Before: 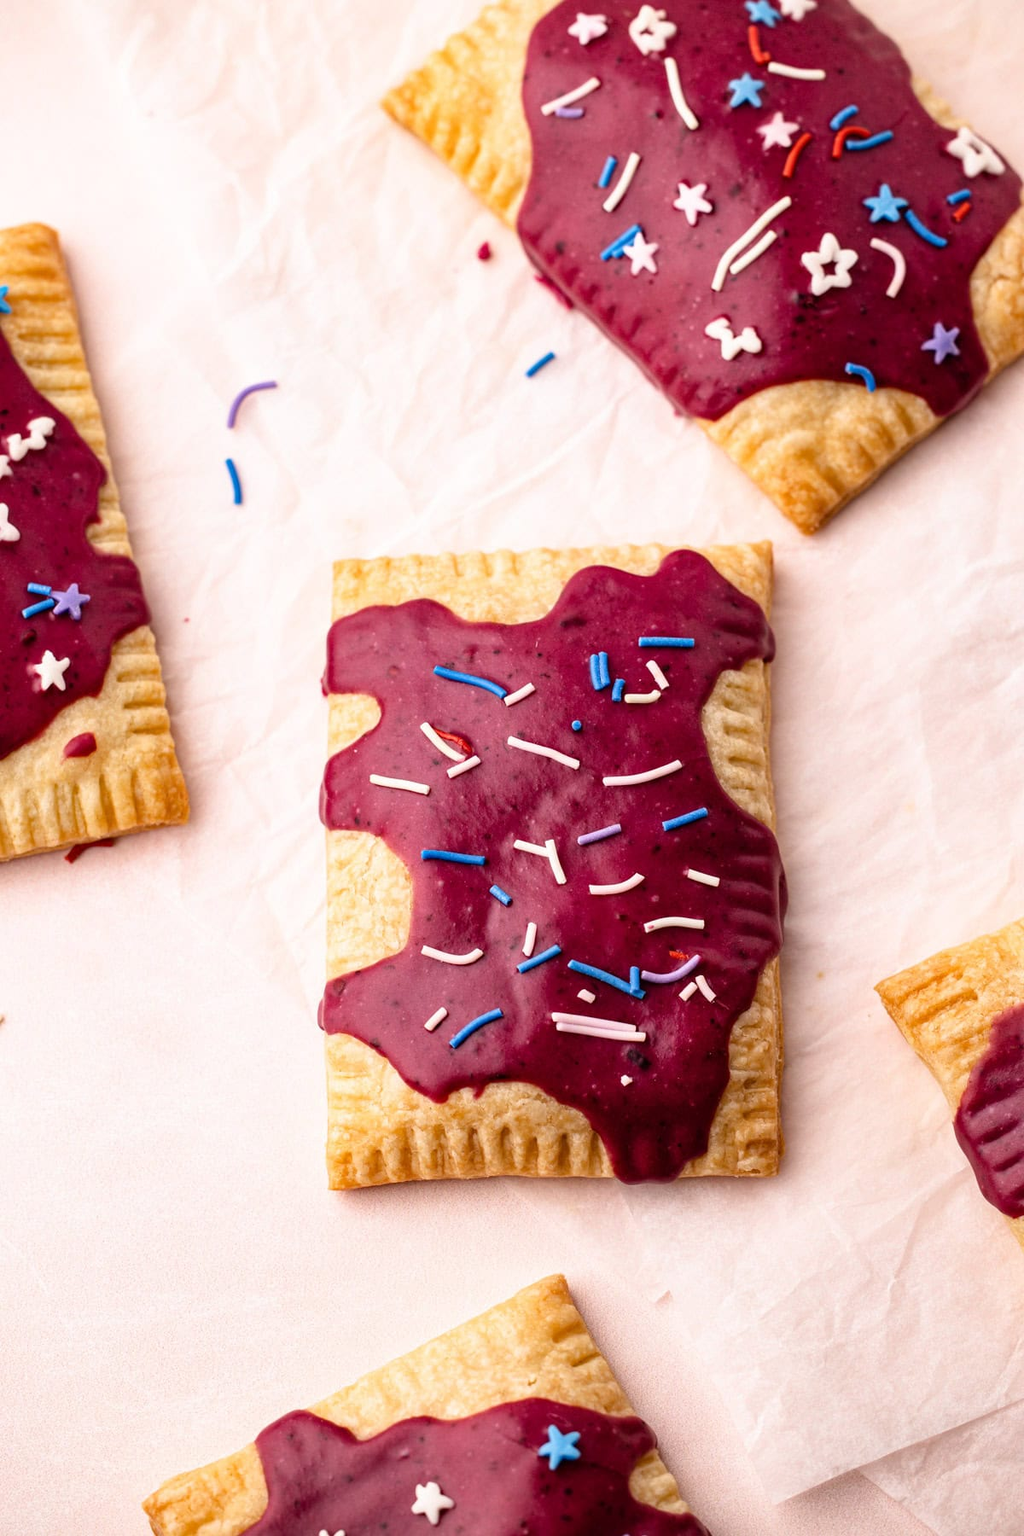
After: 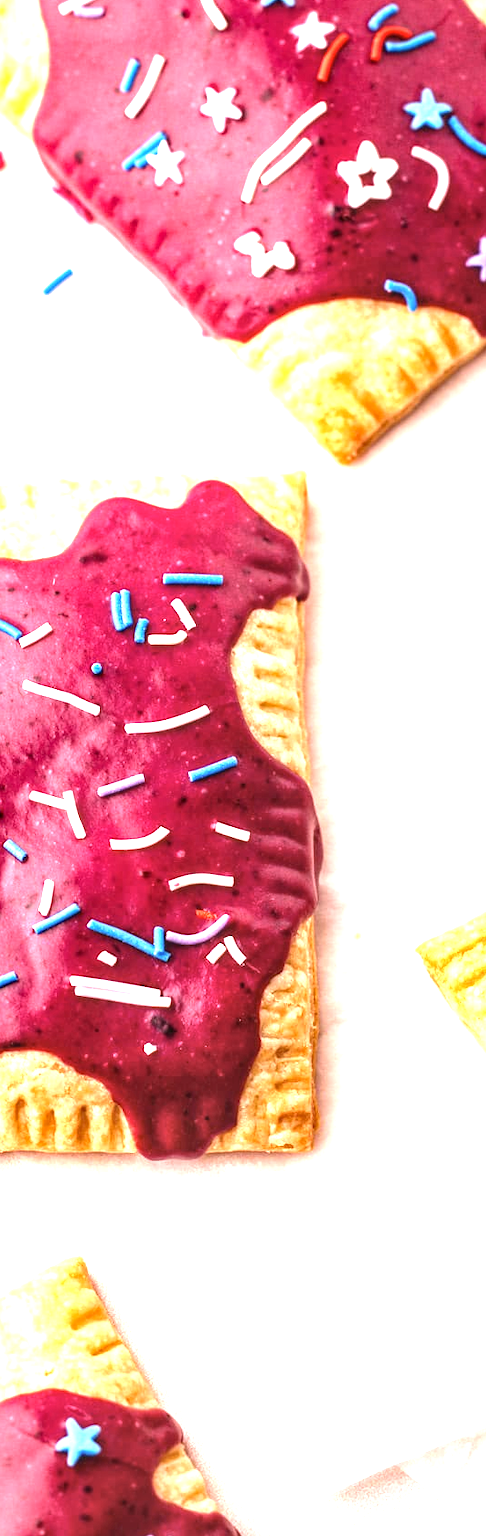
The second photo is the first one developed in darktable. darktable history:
exposure: black level correction 0, exposure 1.522 EV, compensate highlight preservation false
local contrast: on, module defaults
crop: left 47.573%, top 6.634%, right 8.012%
